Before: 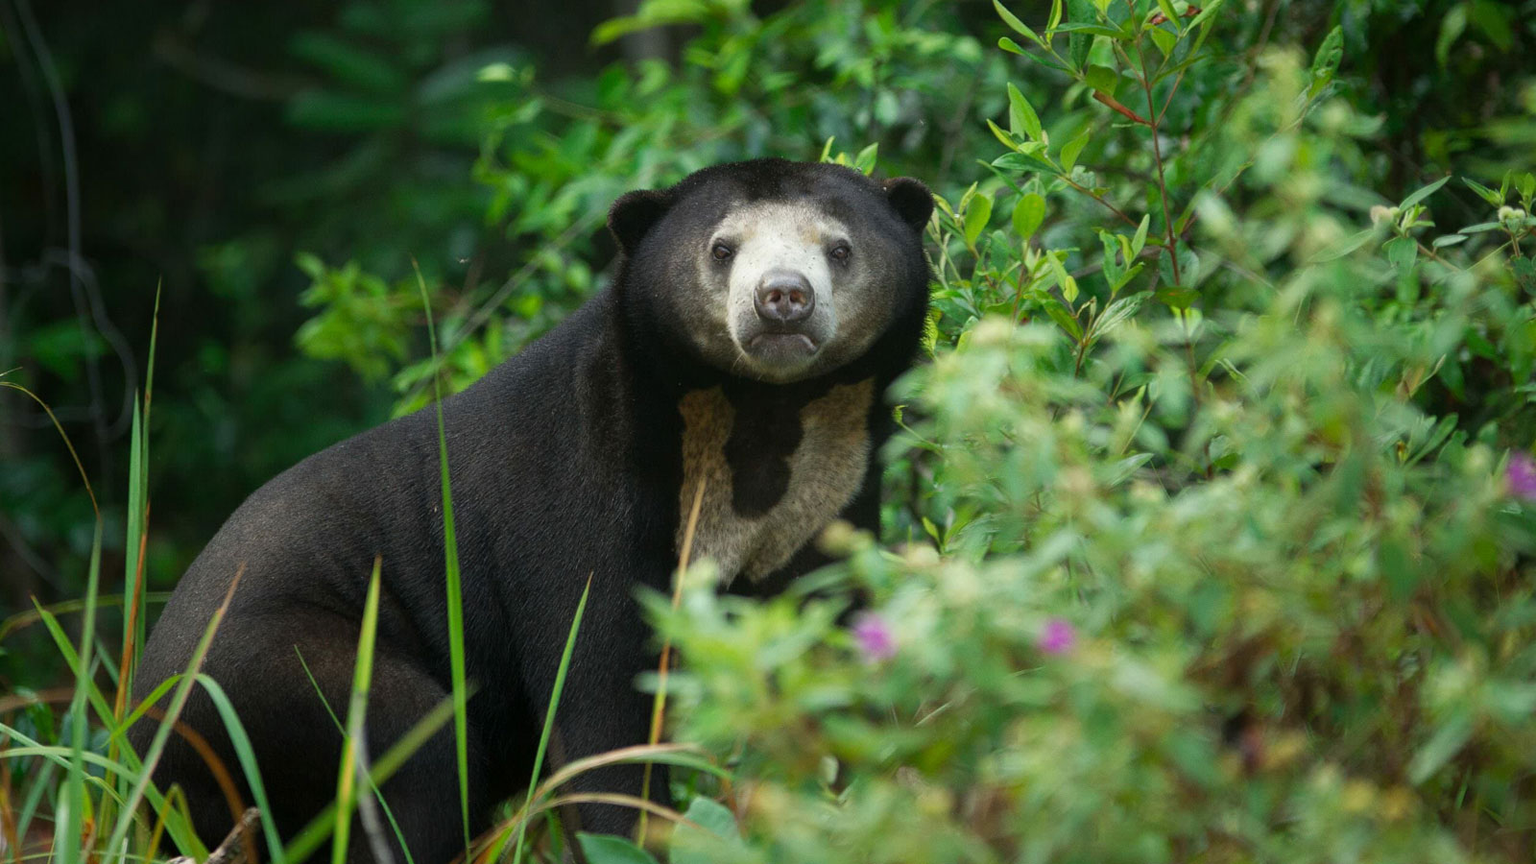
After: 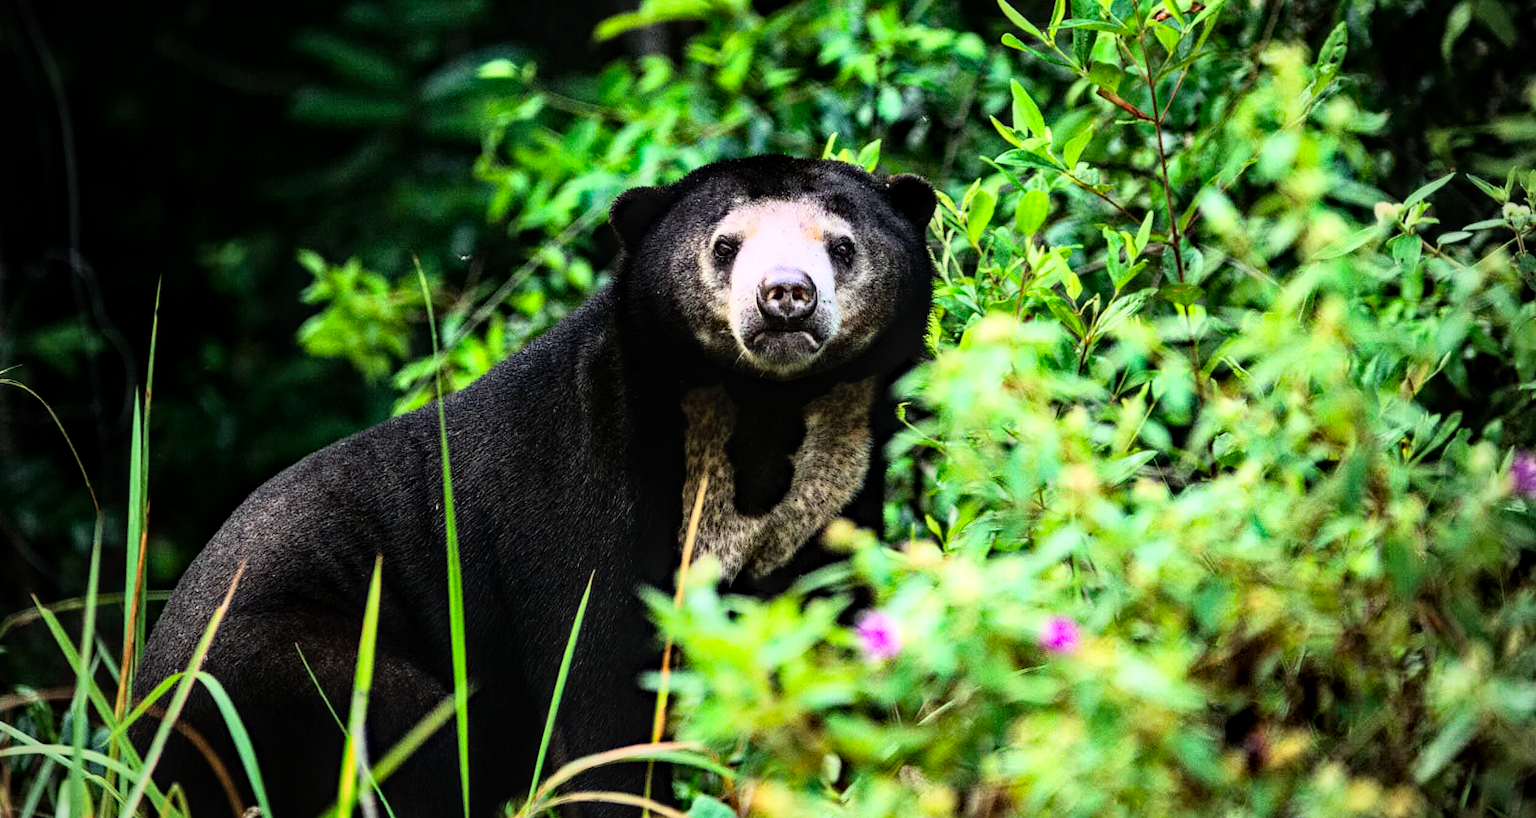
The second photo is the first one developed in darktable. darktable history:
crop: top 0.448%, right 0.264%, bottom 5.045%
local contrast: detail 130%
rgb curve: curves: ch0 [(0, 0) (0.21, 0.15) (0.24, 0.21) (0.5, 0.75) (0.75, 0.96) (0.89, 0.99) (1, 1)]; ch1 [(0, 0.02) (0.21, 0.13) (0.25, 0.2) (0.5, 0.67) (0.75, 0.9) (0.89, 0.97) (1, 1)]; ch2 [(0, 0.02) (0.21, 0.13) (0.25, 0.2) (0.5, 0.67) (0.75, 0.9) (0.89, 0.97) (1, 1)], compensate middle gray true
haze removal: strength 0.53, distance 0.925, compatibility mode true, adaptive false
vignetting: on, module defaults
